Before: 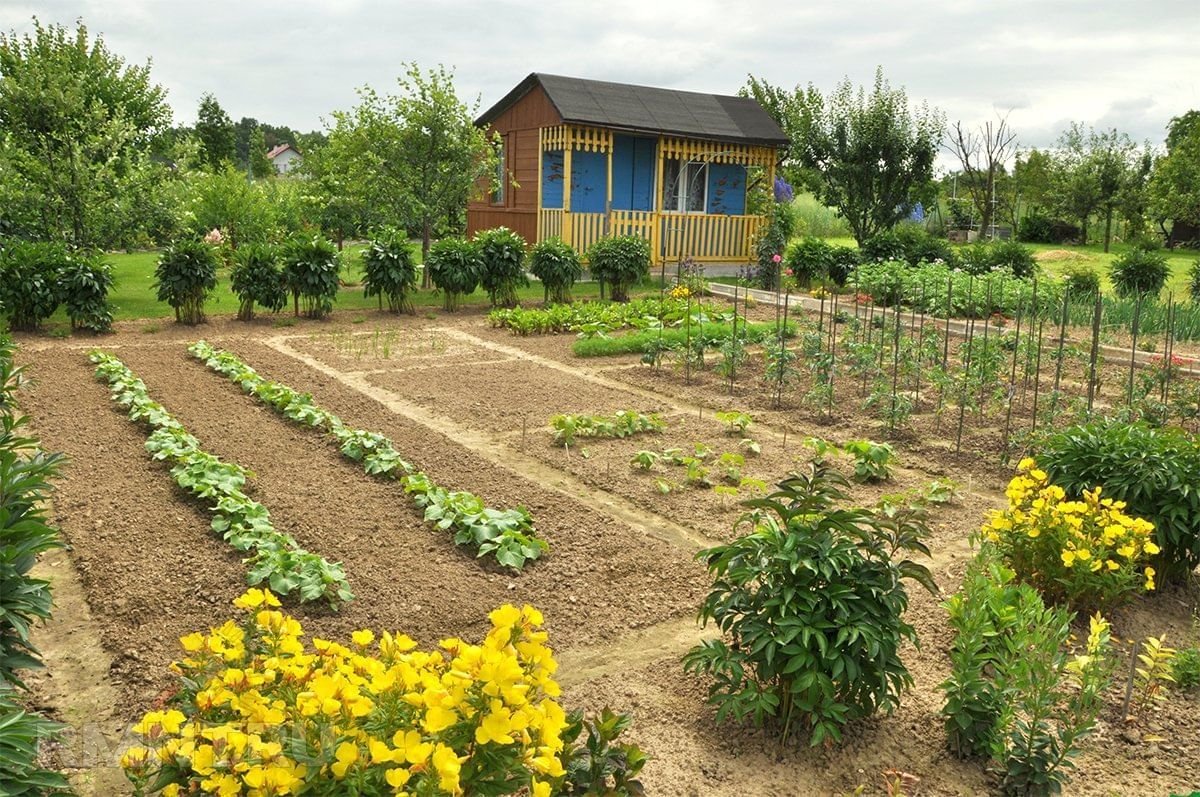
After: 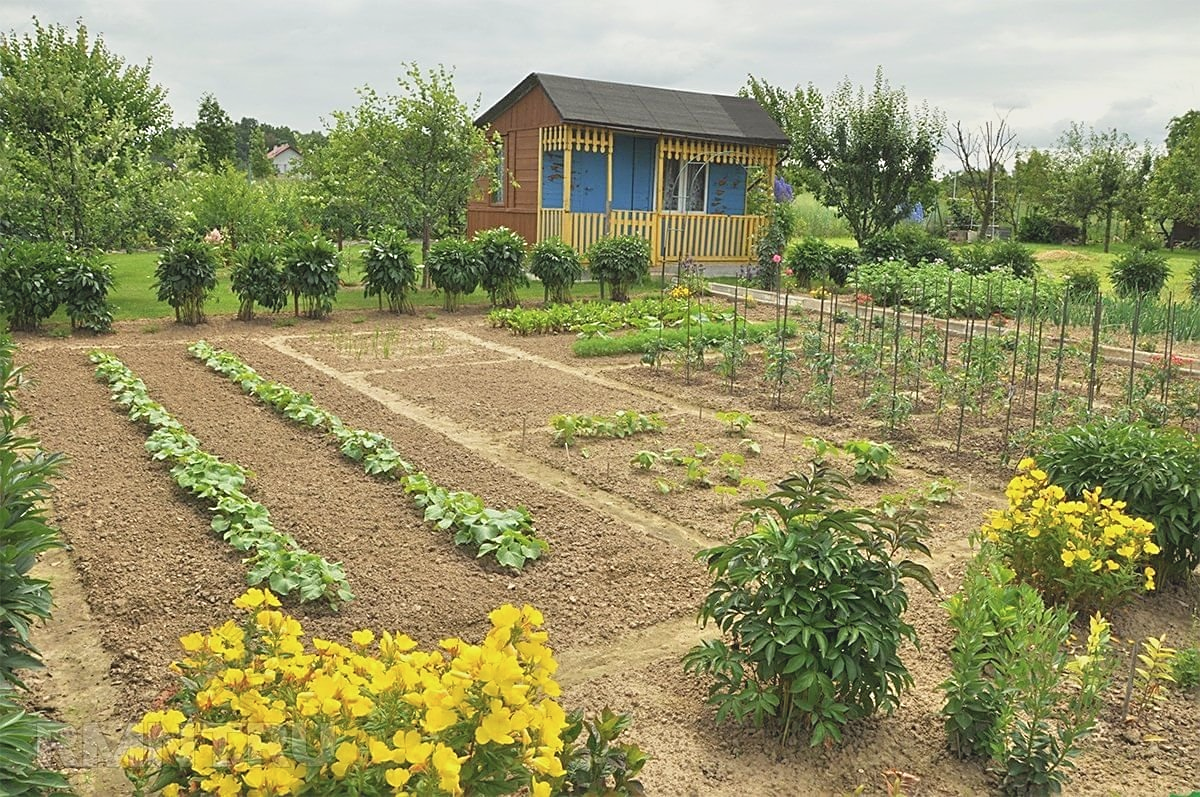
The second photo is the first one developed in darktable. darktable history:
sharpen: on, module defaults
levels: levels [0.018, 0.493, 1]
contrast brightness saturation: contrast -0.161, brightness 0.043, saturation -0.135
